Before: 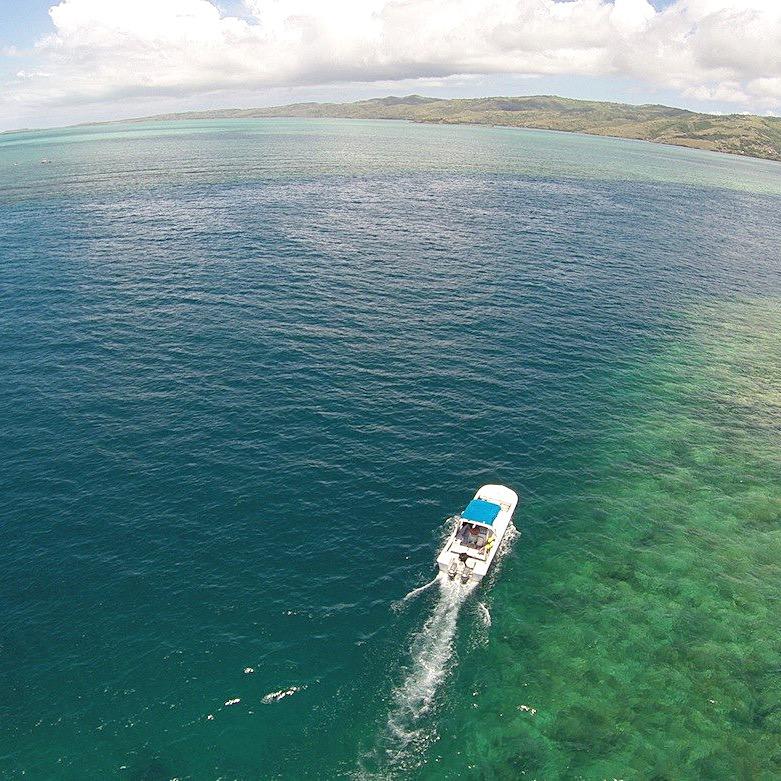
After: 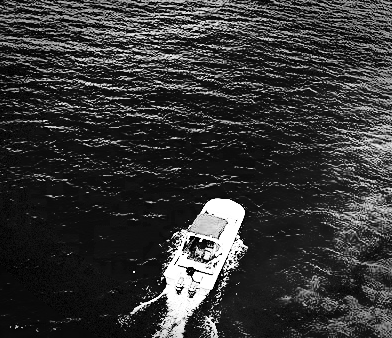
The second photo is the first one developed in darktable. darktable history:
contrast brightness saturation: contrast 0.766, brightness -0.996, saturation 0.992
crop: left 35.068%, top 36.699%, right 14.732%, bottom 19.96%
vignetting: fall-off start 90.14%, fall-off radius 38.72%, width/height ratio 1.217, shape 1.29, dithering 8-bit output
velvia: strength 26.77%
filmic rgb: black relative exposure -8.68 EV, white relative exposure 2.7 EV, target black luminance 0%, hardness 6.26, latitude 76.82%, contrast 1.328, shadows ↔ highlights balance -0.355%
color zones: curves: ch1 [(0, -0.394) (0.143, -0.394) (0.286, -0.394) (0.429, -0.392) (0.571, -0.391) (0.714, -0.391) (0.857, -0.391) (1, -0.394)]
exposure: exposure 0.364 EV, compensate exposure bias true, compensate highlight preservation false
